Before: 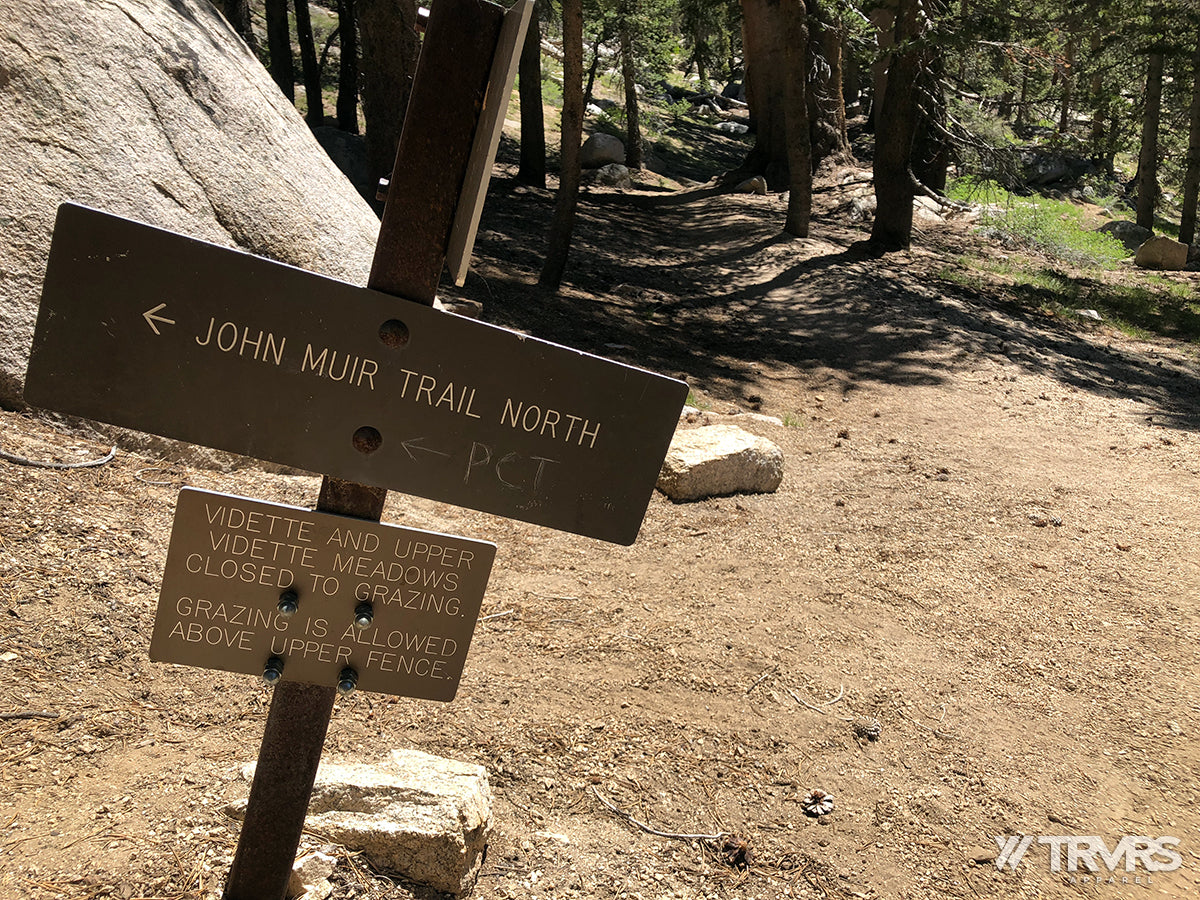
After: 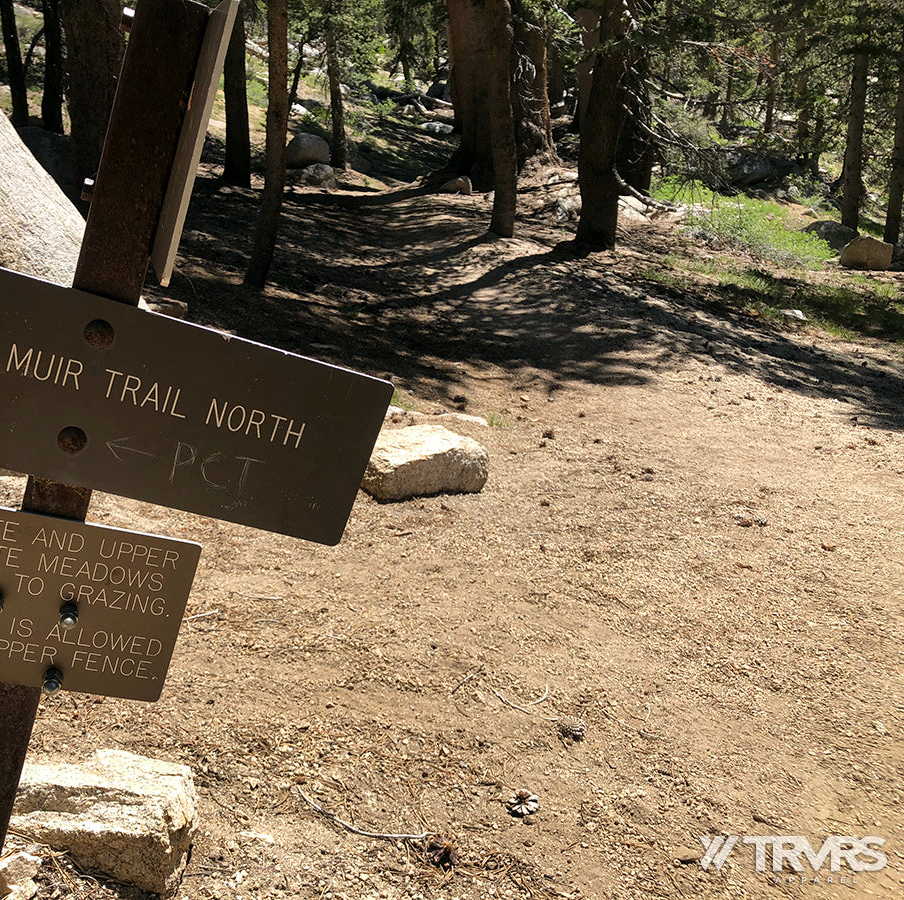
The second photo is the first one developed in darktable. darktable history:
exposure: black level correction 0.001, compensate highlight preservation false
crop and rotate: left 24.6%
